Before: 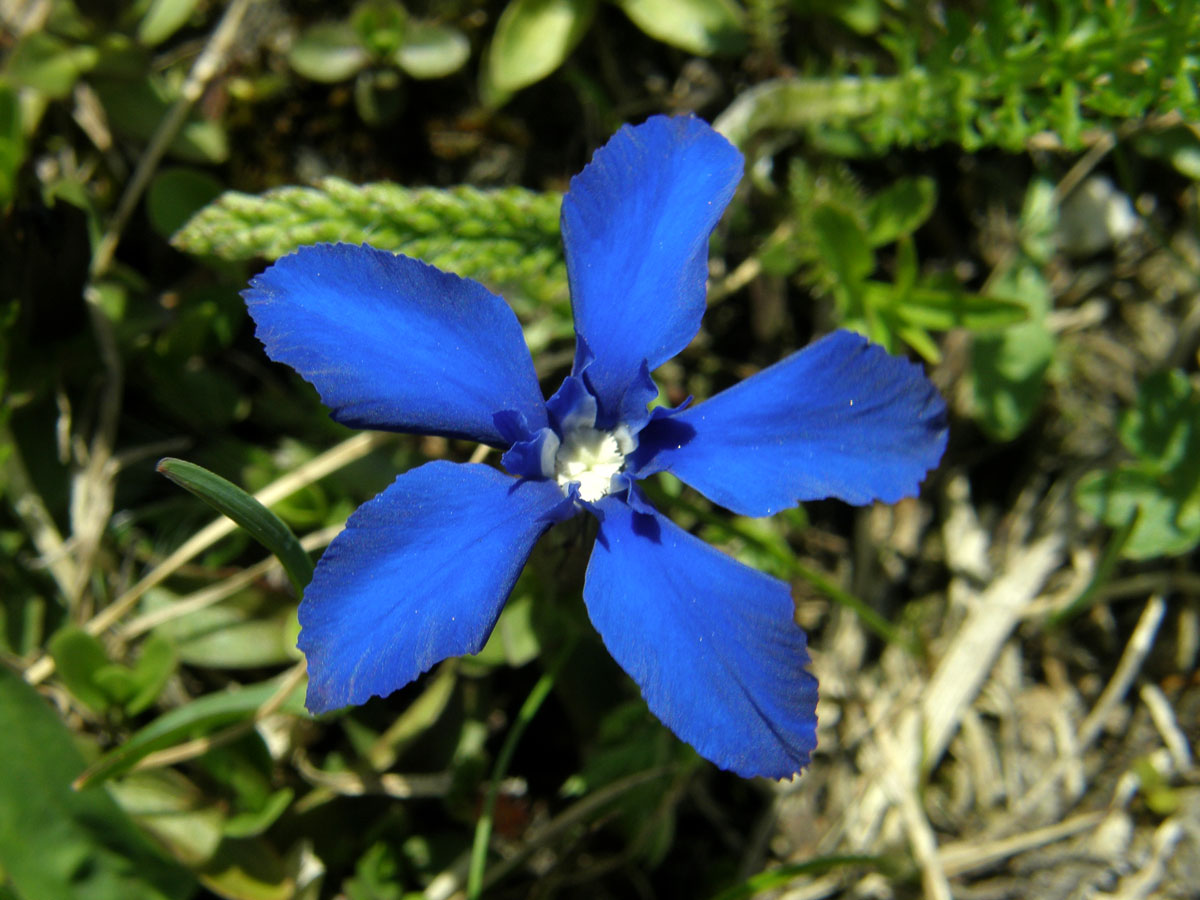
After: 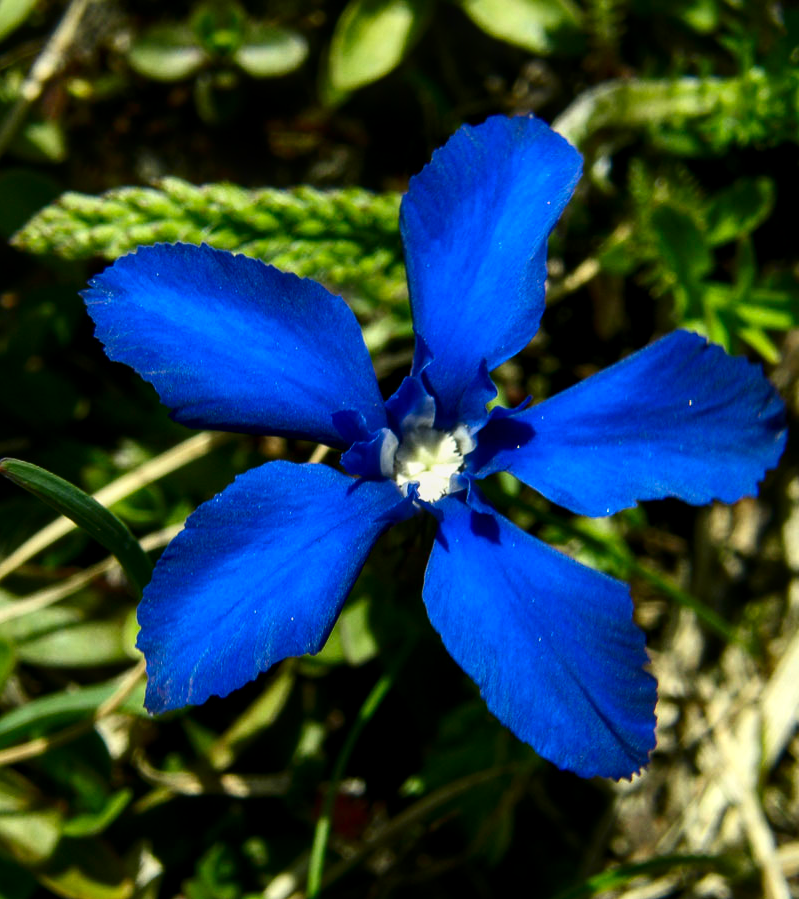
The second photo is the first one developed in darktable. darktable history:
crop and rotate: left 13.461%, right 19.903%
color balance rgb: global offset › luminance 0.776%, perceptual saturation grading › global saturation 0.659%
local contrast: detail 130%
contrast brightness saturation: contrast 0.223, brightness -0.18, saturation 0.241
